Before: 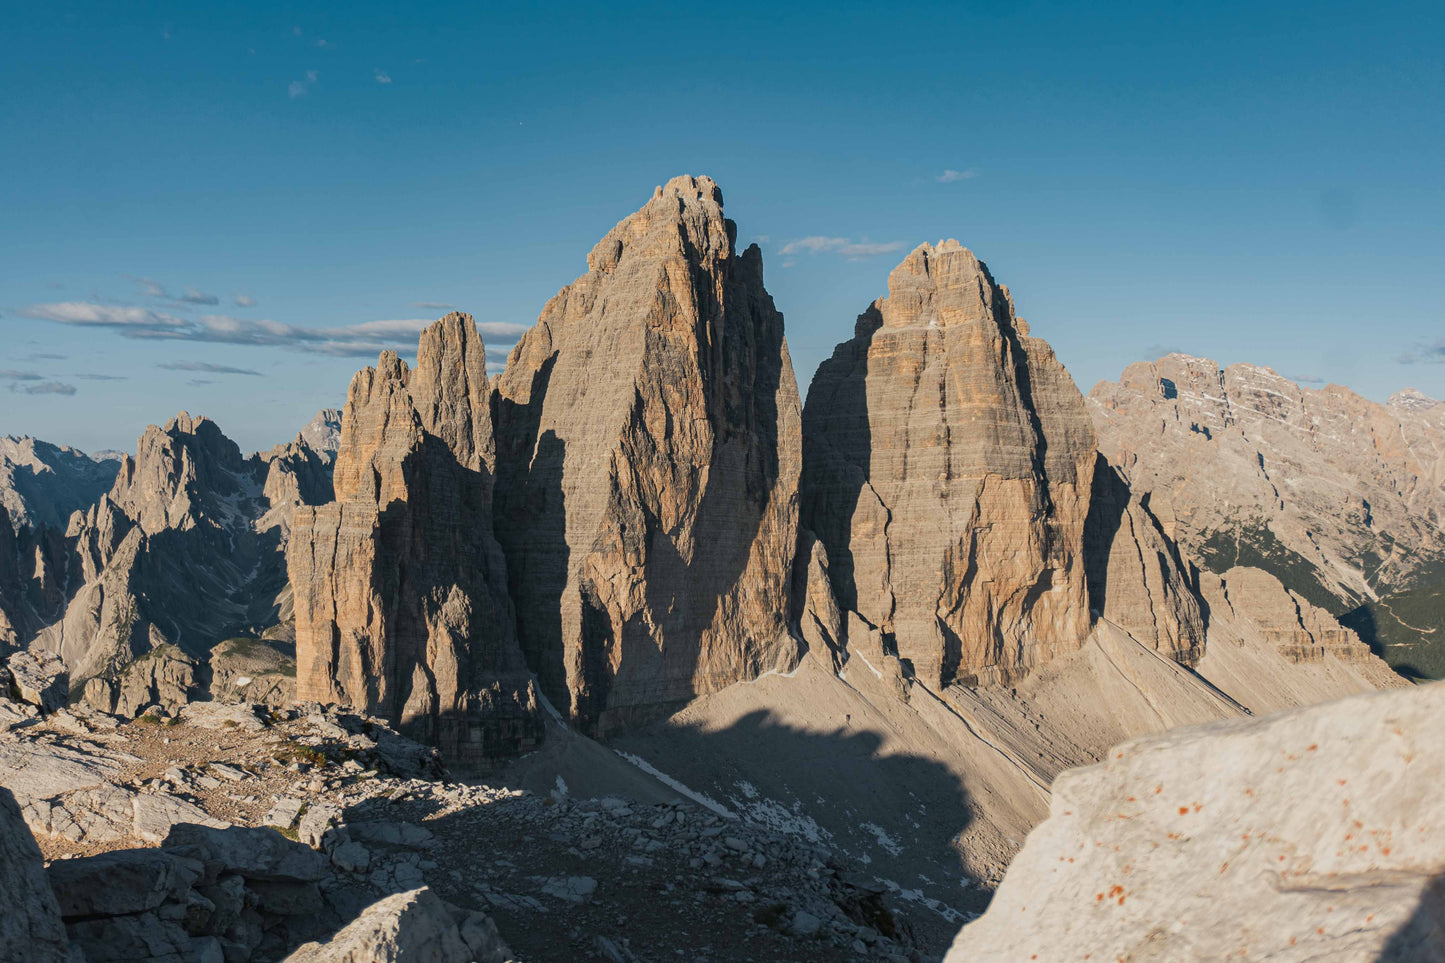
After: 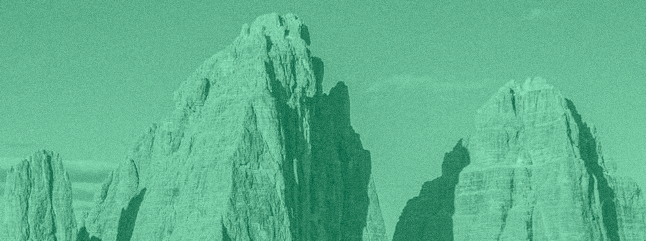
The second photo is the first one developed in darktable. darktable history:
grain: coarseness 0.47 ISO
crop: left 28.64%, top 16.832%, right 26.637%, bottom 58.055%
local contrast: detail 110%
colorize: hue 147.6°, saturation 65%, lightness 21.64%
exposure: black level correction 0, exposure 0.5 EV, compensate highlight preservation false
